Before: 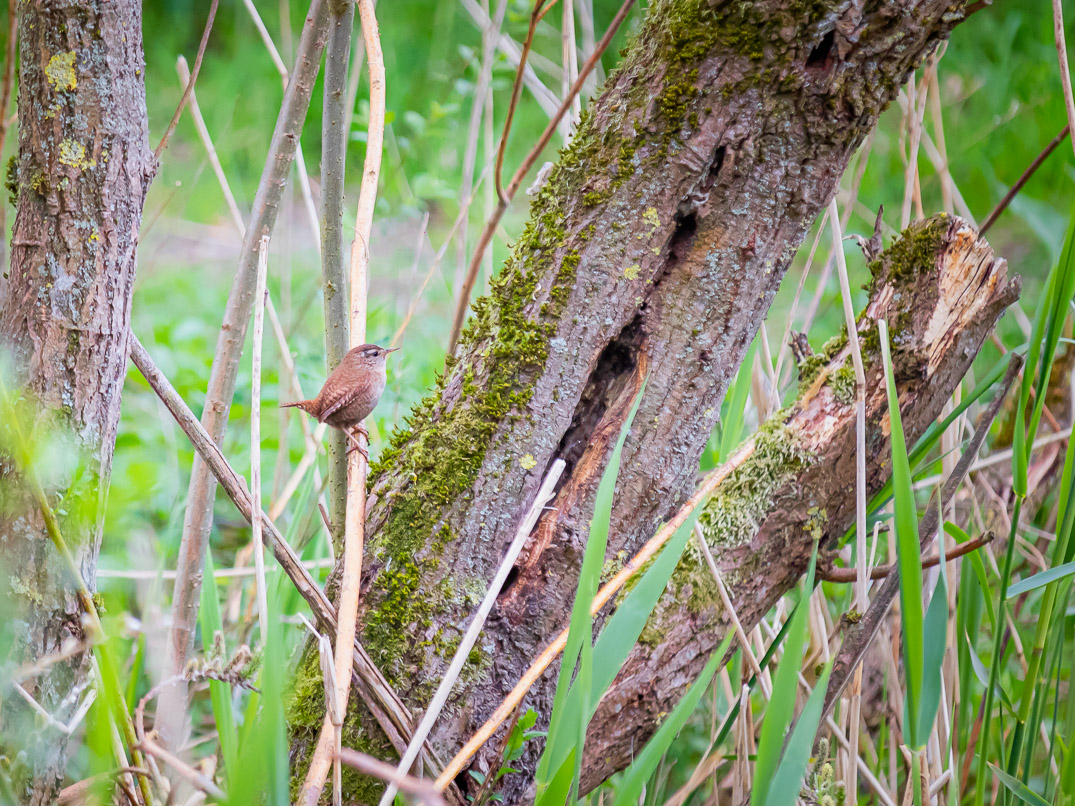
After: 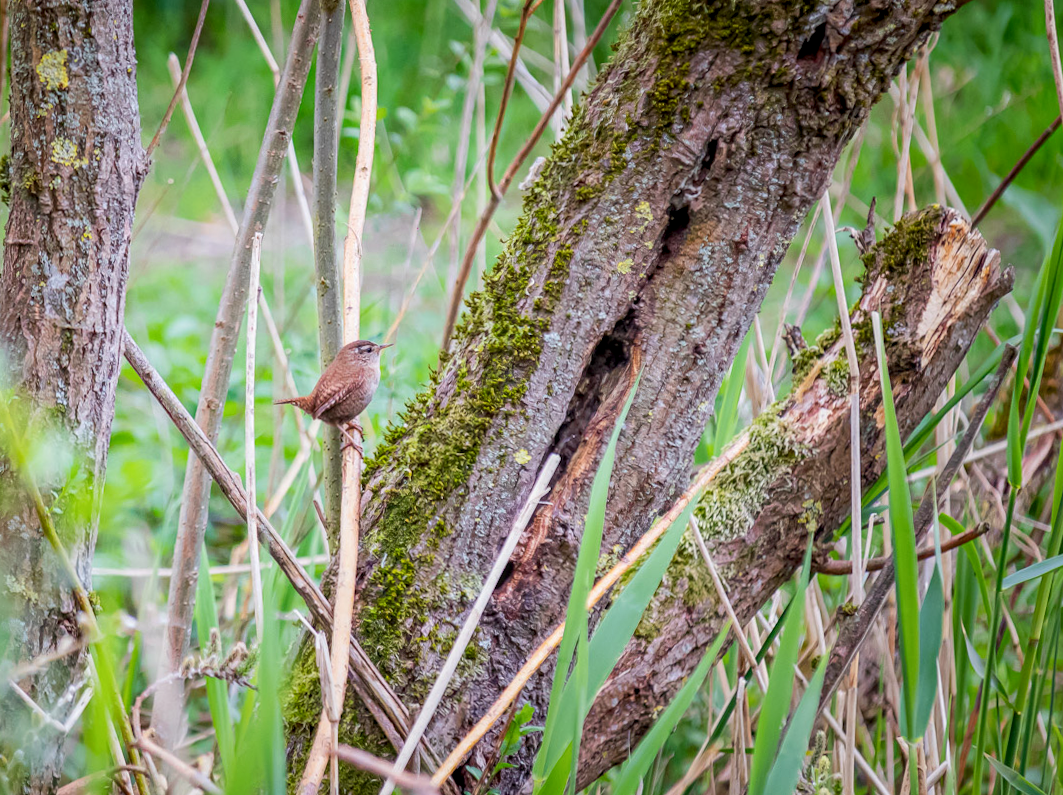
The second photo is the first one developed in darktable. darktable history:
exposure: black level correction 0.001, exposure 0.5 EV, compensate exposure bias true, compensate highlight preservation false
rotate and perspective: rotation -0.45°, automatic cropping original format, crop left 0.008, crop right 0.992, crop top 0.012, crop bottom 0.988
local contrast: detail 130%
